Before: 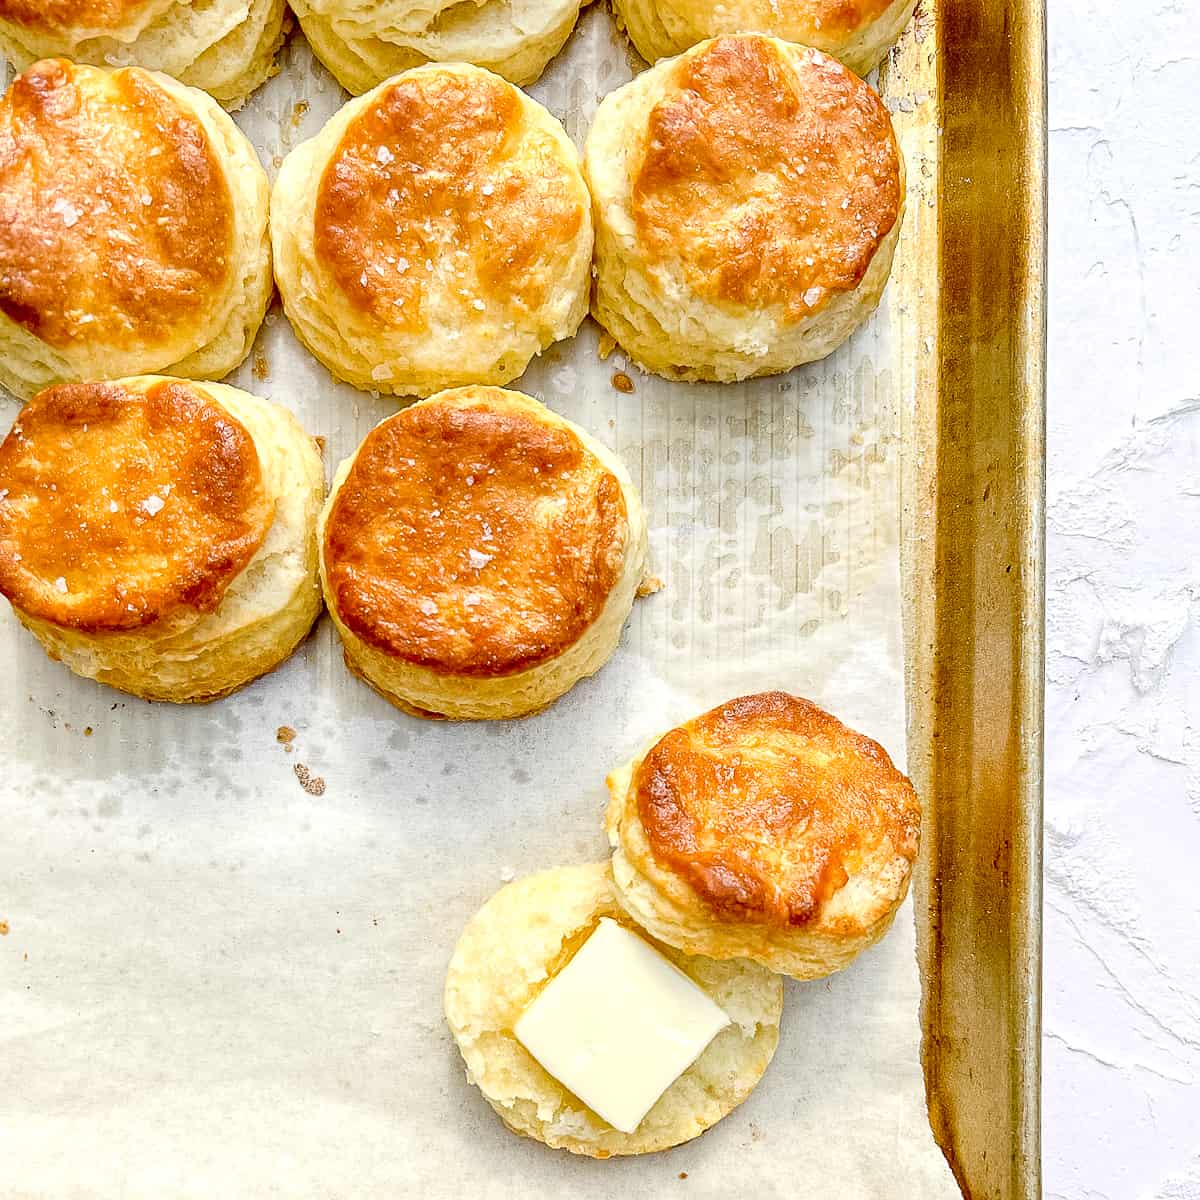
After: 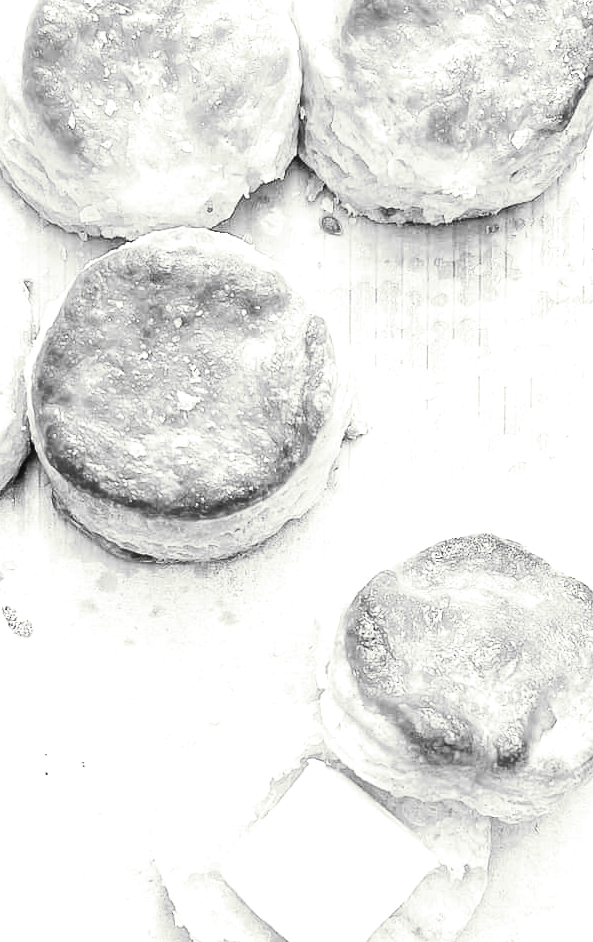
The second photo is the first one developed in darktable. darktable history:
crop and rotate: angle 0.02°, left 24.353%, top 13.219%, right 26.156%, bottom 8.224%
contrast brightness saturation: contrast 0.24, brightness 0.09
split-toning: shadows › saturation 0.61, highlights › saturation 0.58, balance -28.74, compress 87.36%
monochrome: on, module defaults
exposure: exposure 0.6 EV, compensate highlight preservation false
